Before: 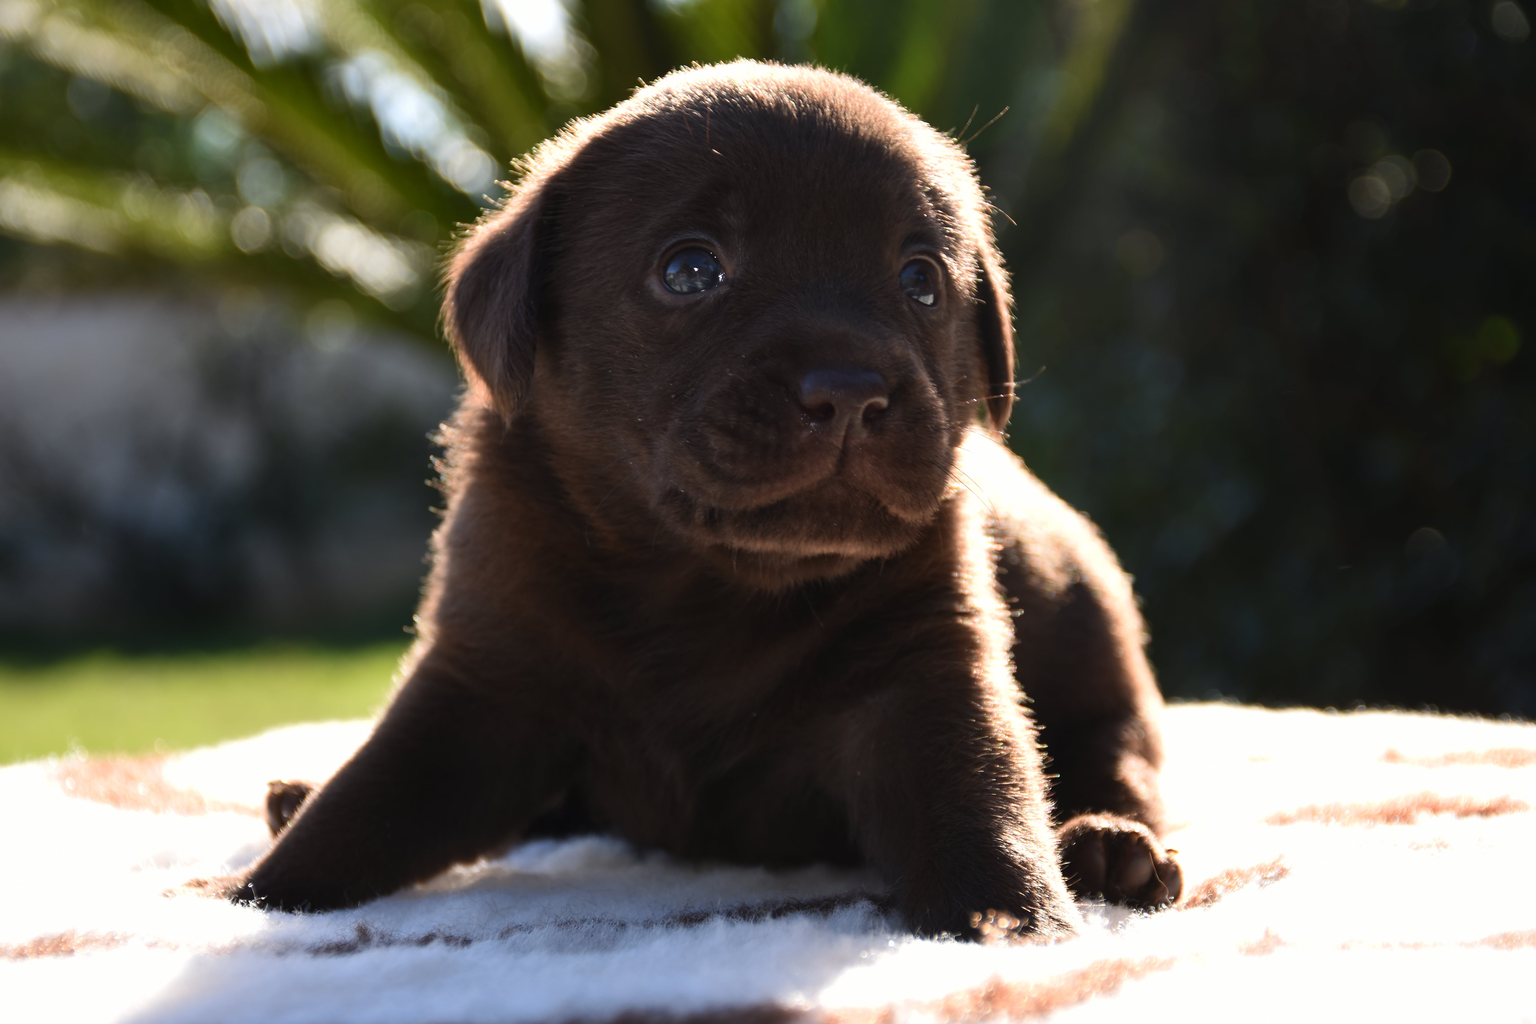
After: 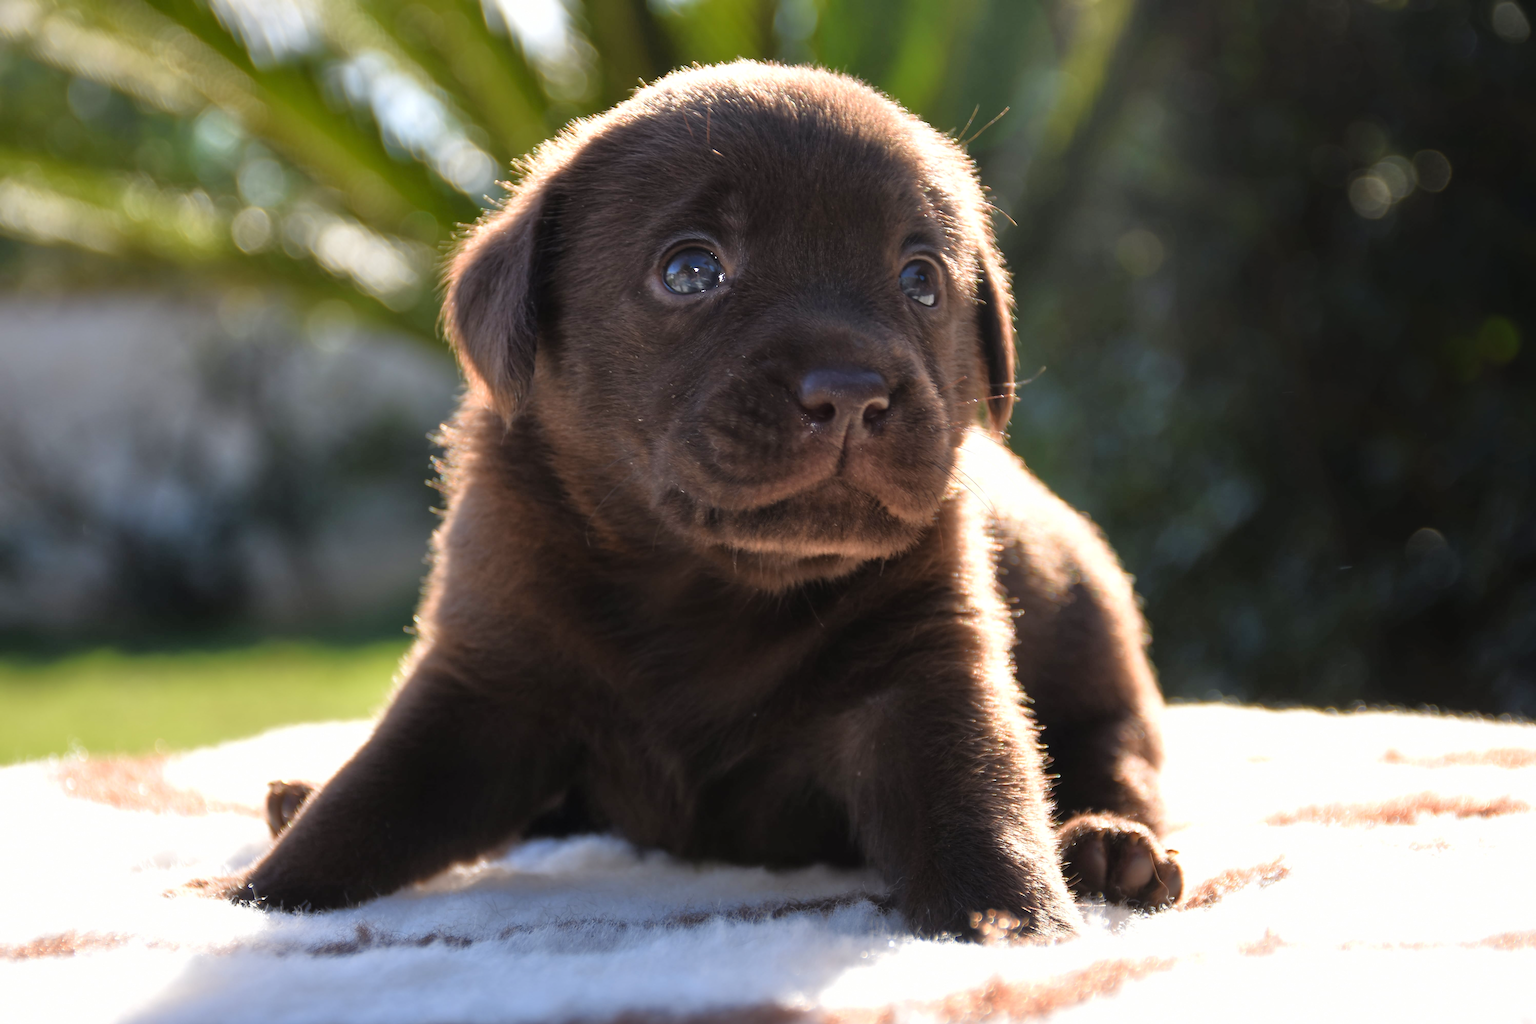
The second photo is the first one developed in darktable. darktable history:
tone equalizer: -7 EV 0.15 EV, -6 EV 0.592 EV, -5 EV 1.18 EV, -4 EV 1.37 EV, -3 EV 1.14 EV, -2 EV 0.6 EV, -1 EV 0.168 EV
